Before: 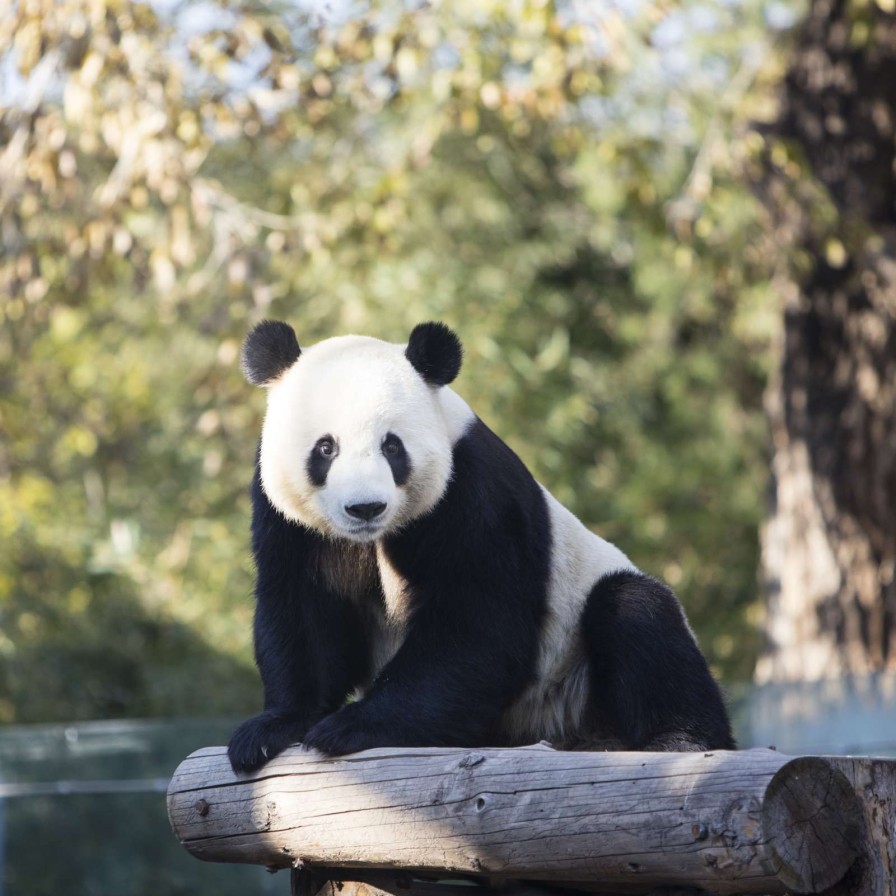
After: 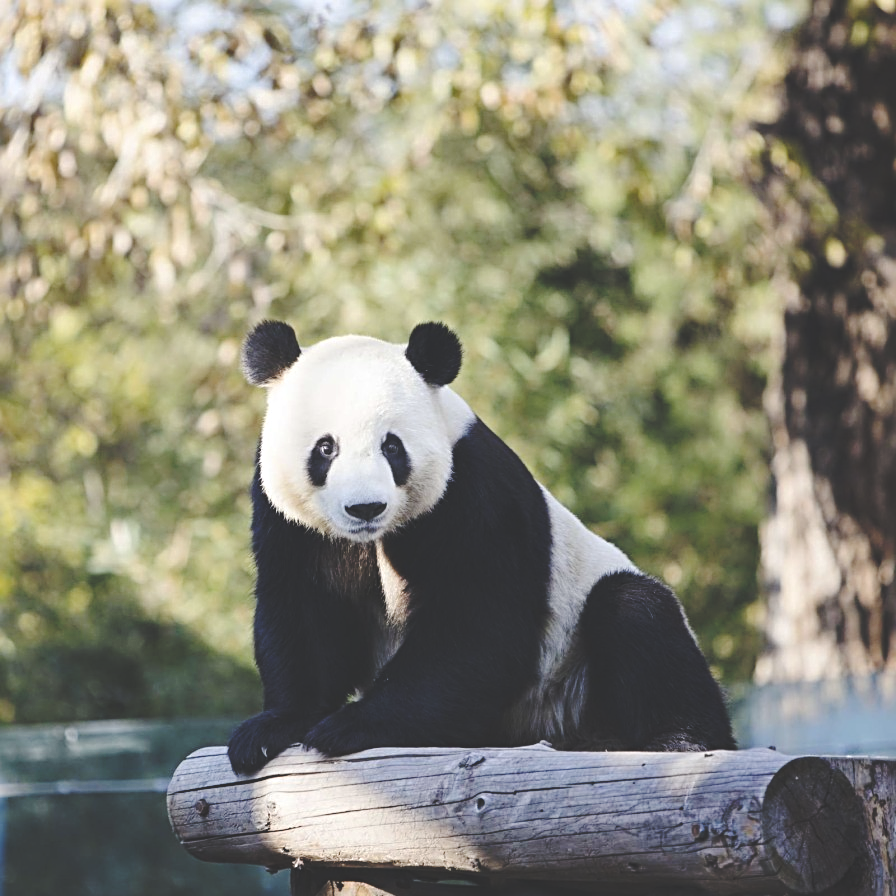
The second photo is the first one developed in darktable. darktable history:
base curve: curves: ch0 [(0, 0.024) (0.055, 0.065) (0.121, 0.166) (0.236, 0.319) (0.693, 0.726) (1, 1)], preserve colors none
color zones: curves: ch0 [(0.068, 0.464) (0.25, 0.5) (0.48, 0.508) (0.75, 0.536) (0.886, 0.476) (0.967, 0.456)]; ch1 [(0.066, 0.456) (0.25, 0.5) (0.616, 0.508) (0.746, 0.56) (0.934, 0.444)]
sharpen: radius 3.116
shadows and highlights: shadows 36.36, highlights -28.09, soften with gaussian
